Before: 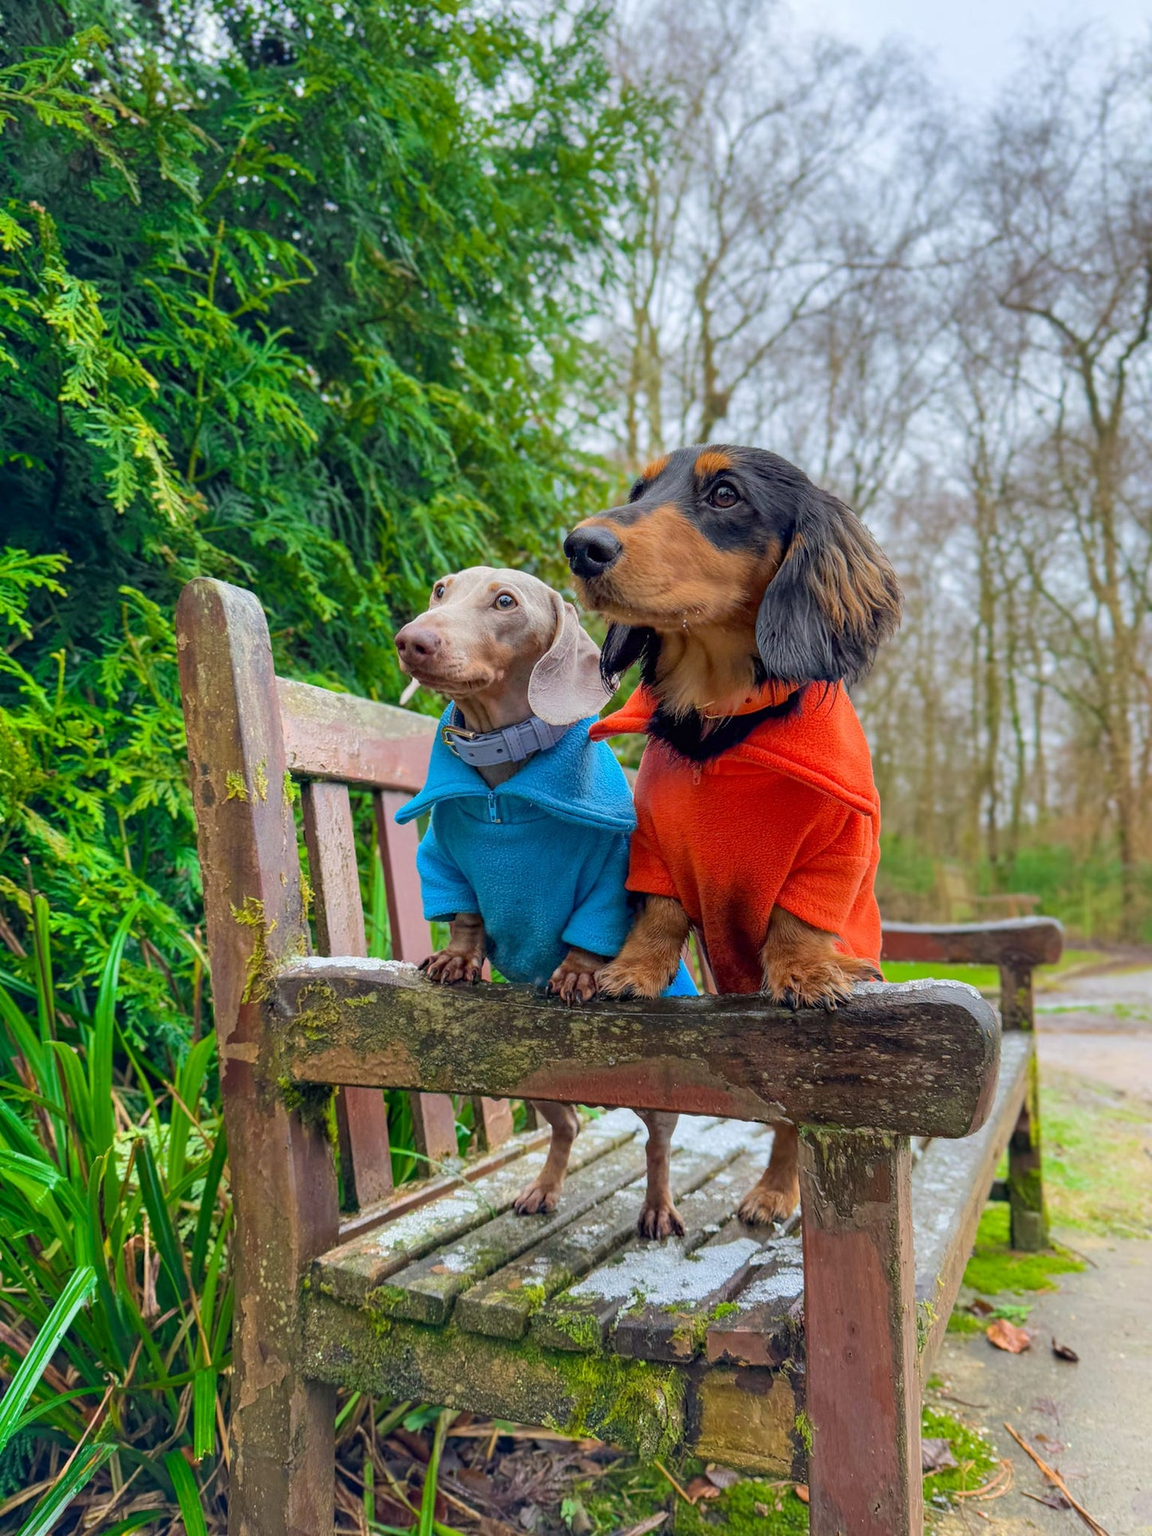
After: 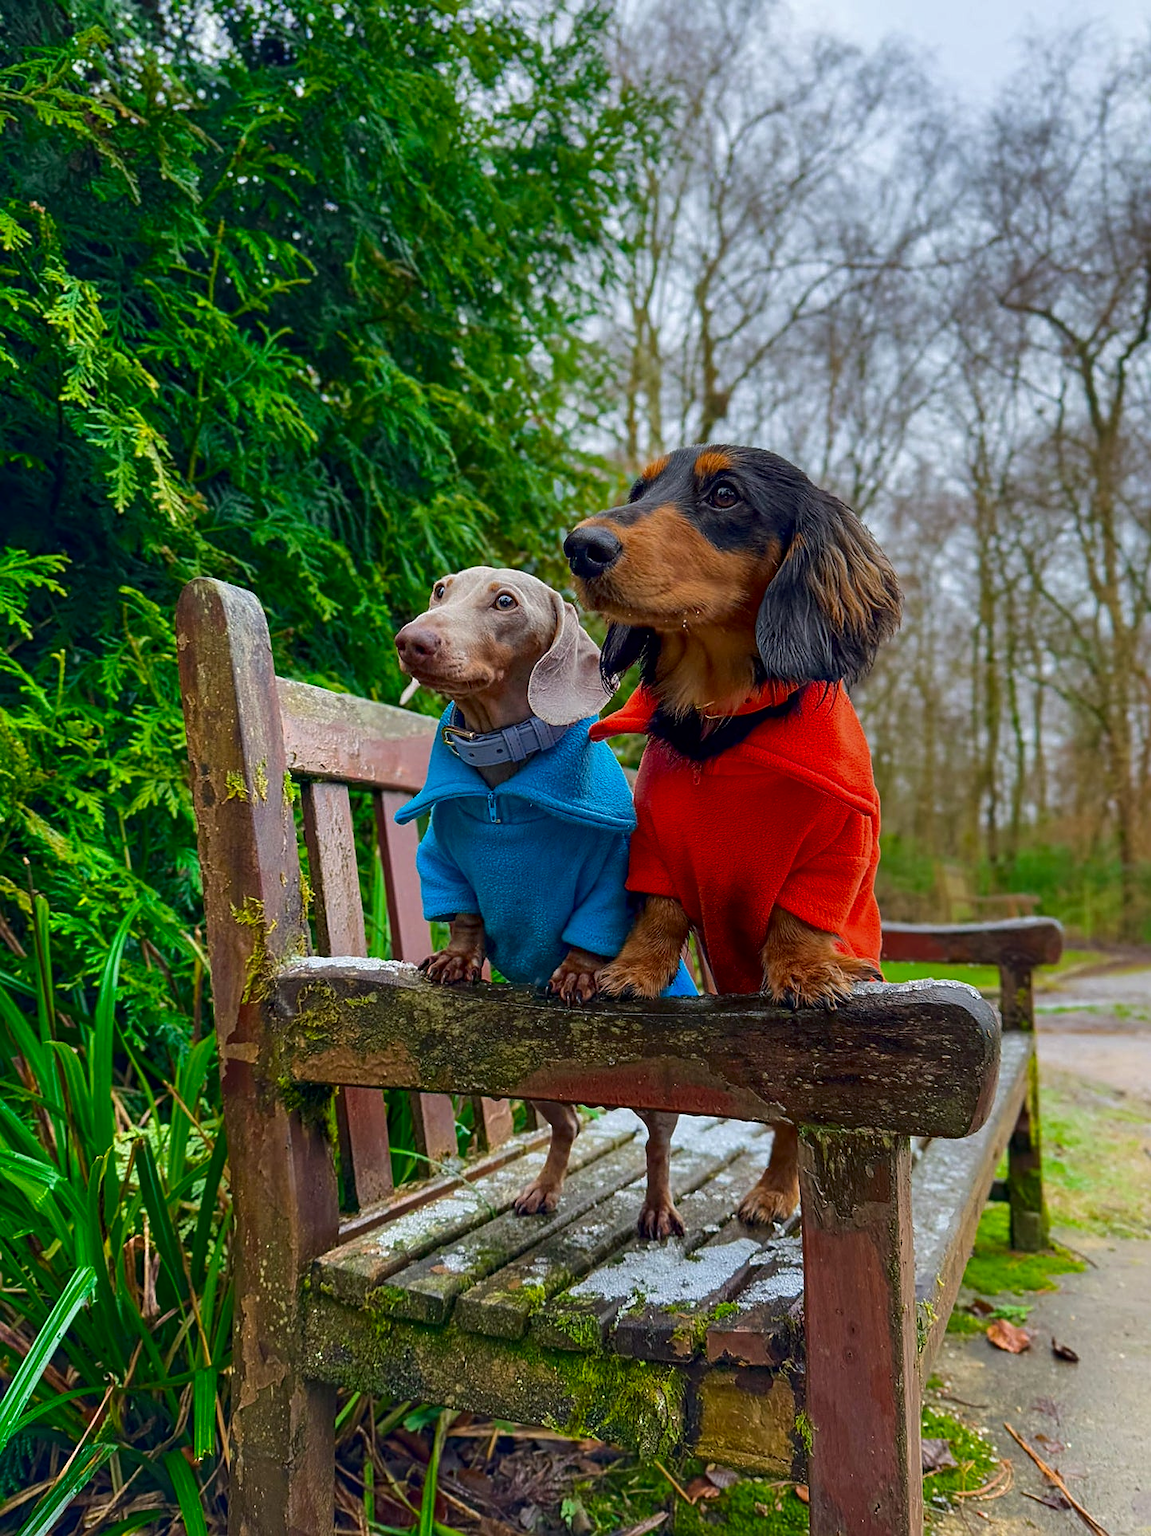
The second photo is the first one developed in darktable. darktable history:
contrast brightness saturation: brightness -0.2, saturation 0.08
sharpen: on, module defaults
